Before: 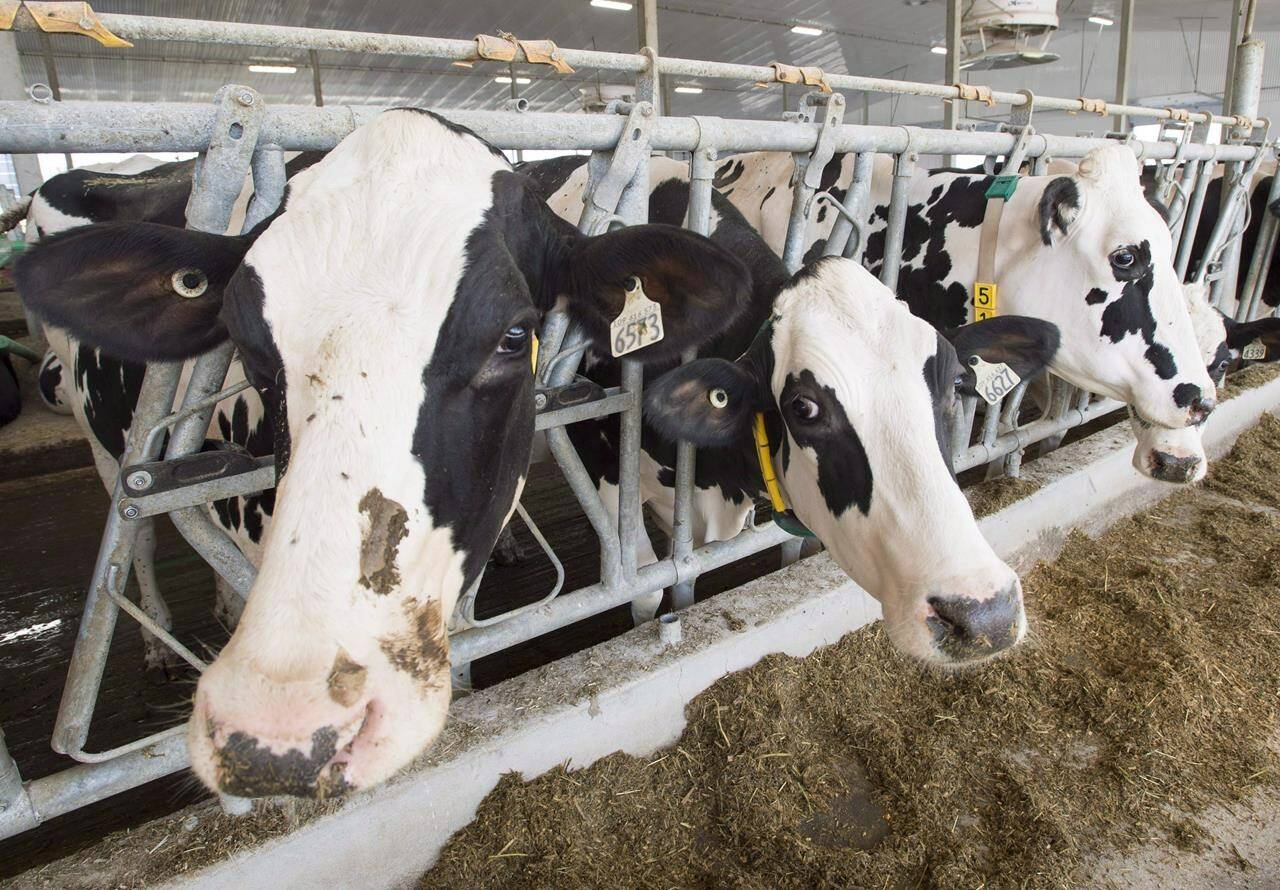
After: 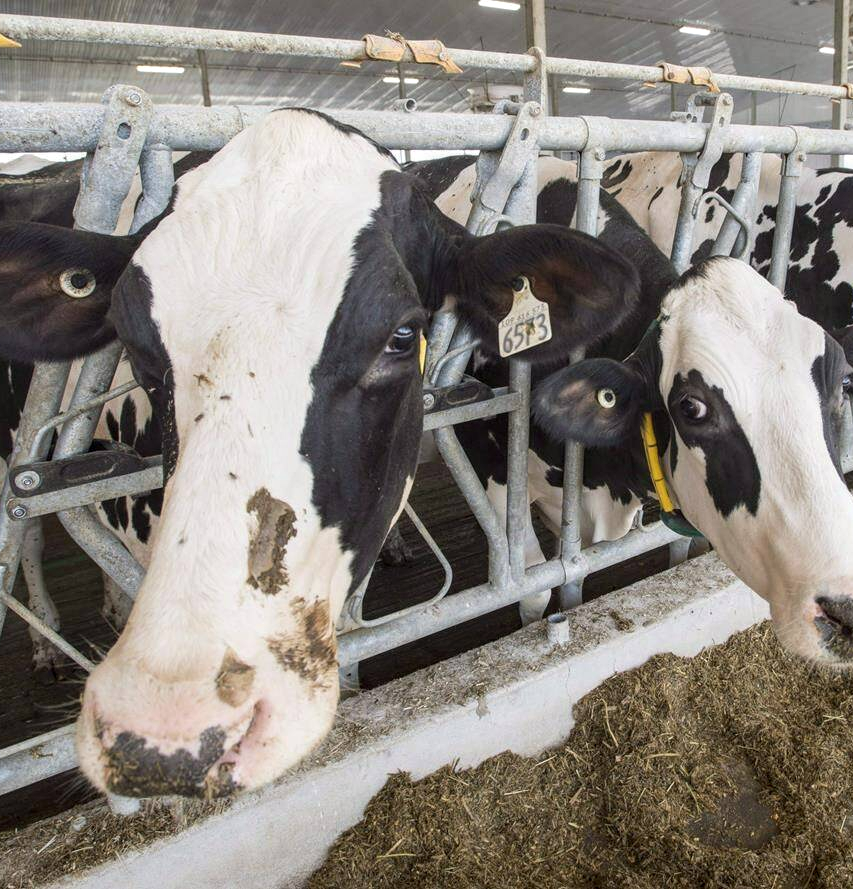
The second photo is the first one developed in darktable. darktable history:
local contrast: on, module defaults
shadows and highlights: shadows -24.28, highlights 49.77, soften with gaussian
crop and rotate: left 8.786%, right 24.548%
